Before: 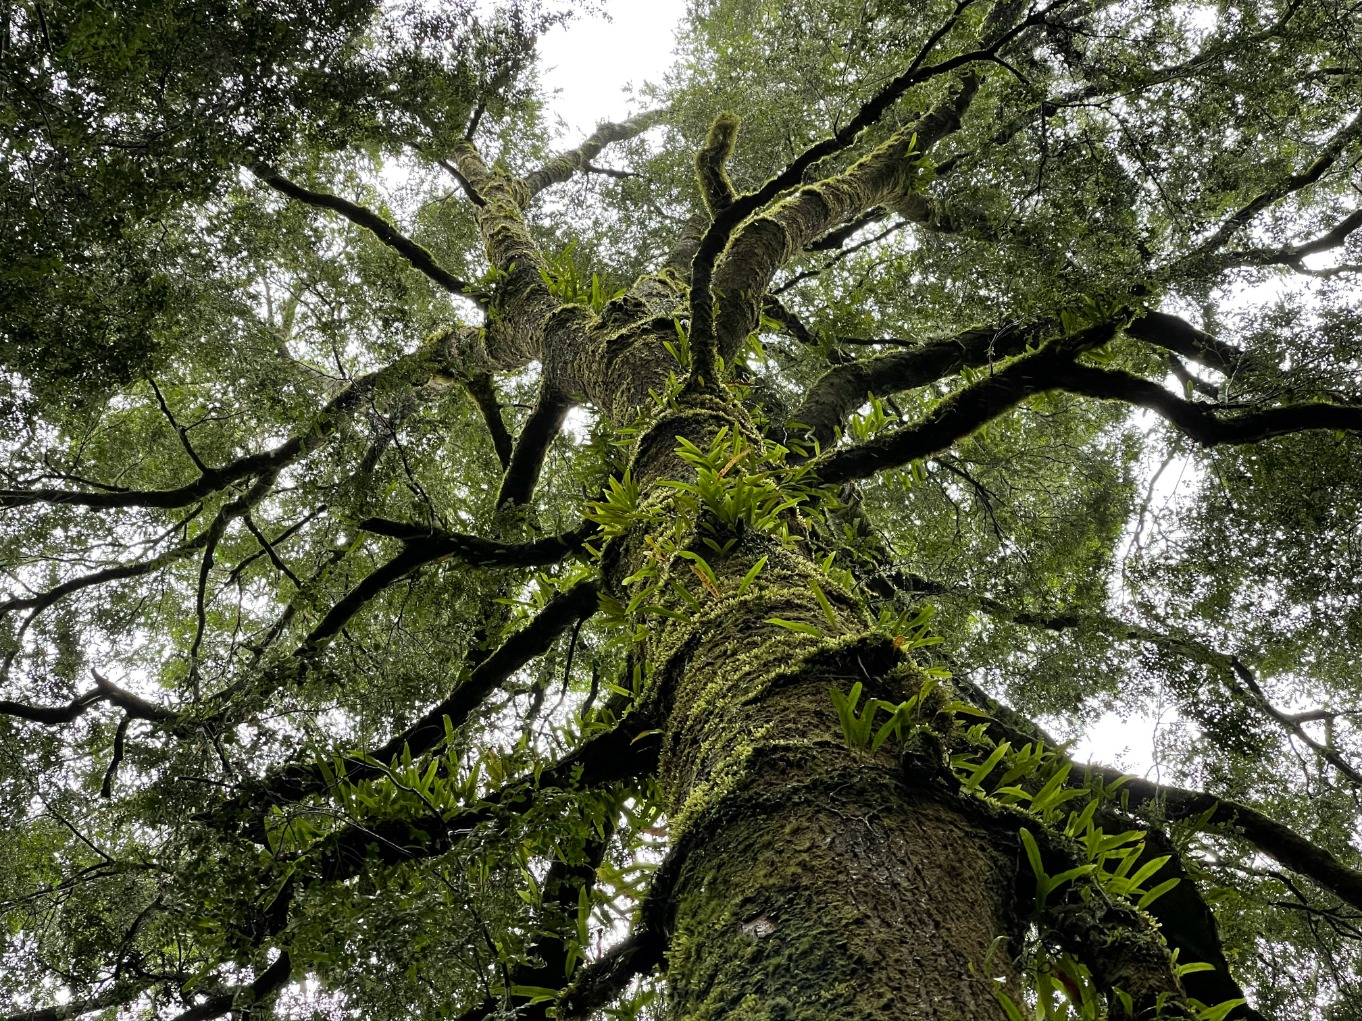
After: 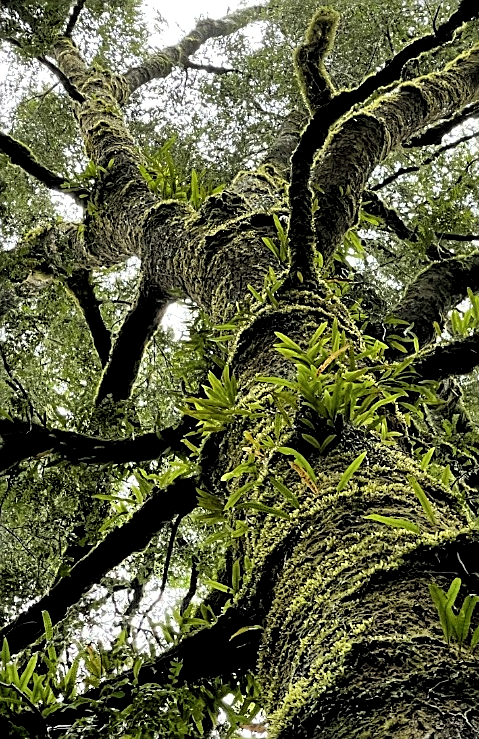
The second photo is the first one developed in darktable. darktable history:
rgb levels: levels [[0.01, 0.419, 0.839], [0, 0.5, 1], [0, 0.5, 1]]
shadows and highlights: low approximation 0.01, soften with gaussian
sharpen: on, module defaults
crop and rotate: left 29.476%, top 10.214%, right 35.32%, bottom 17.333%
